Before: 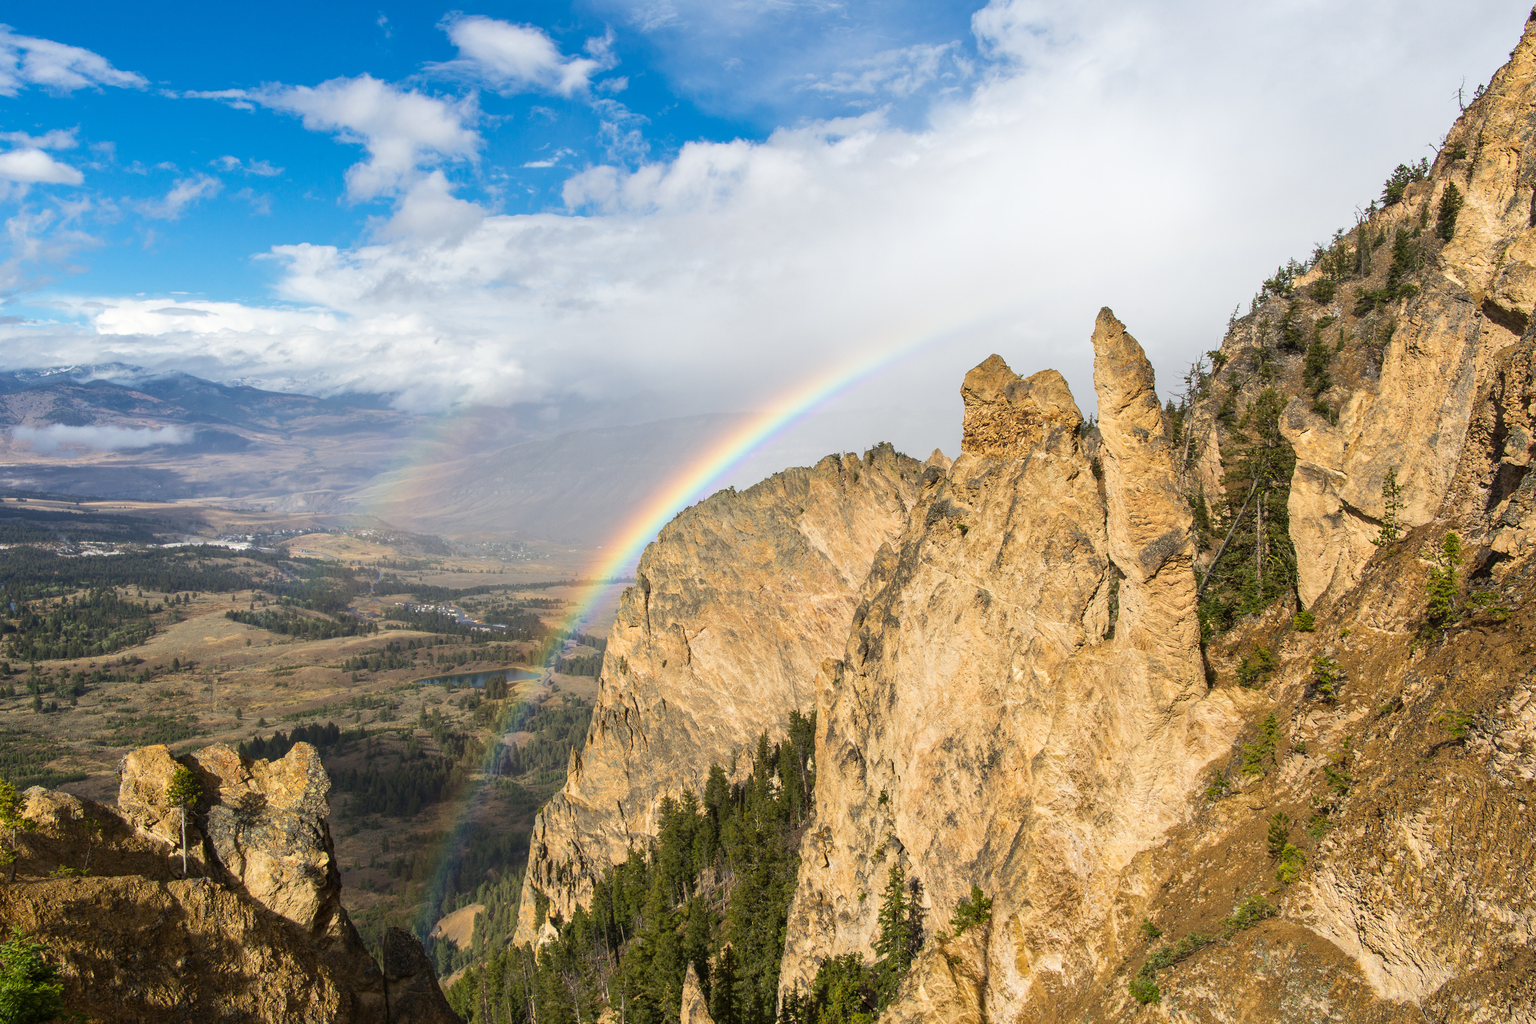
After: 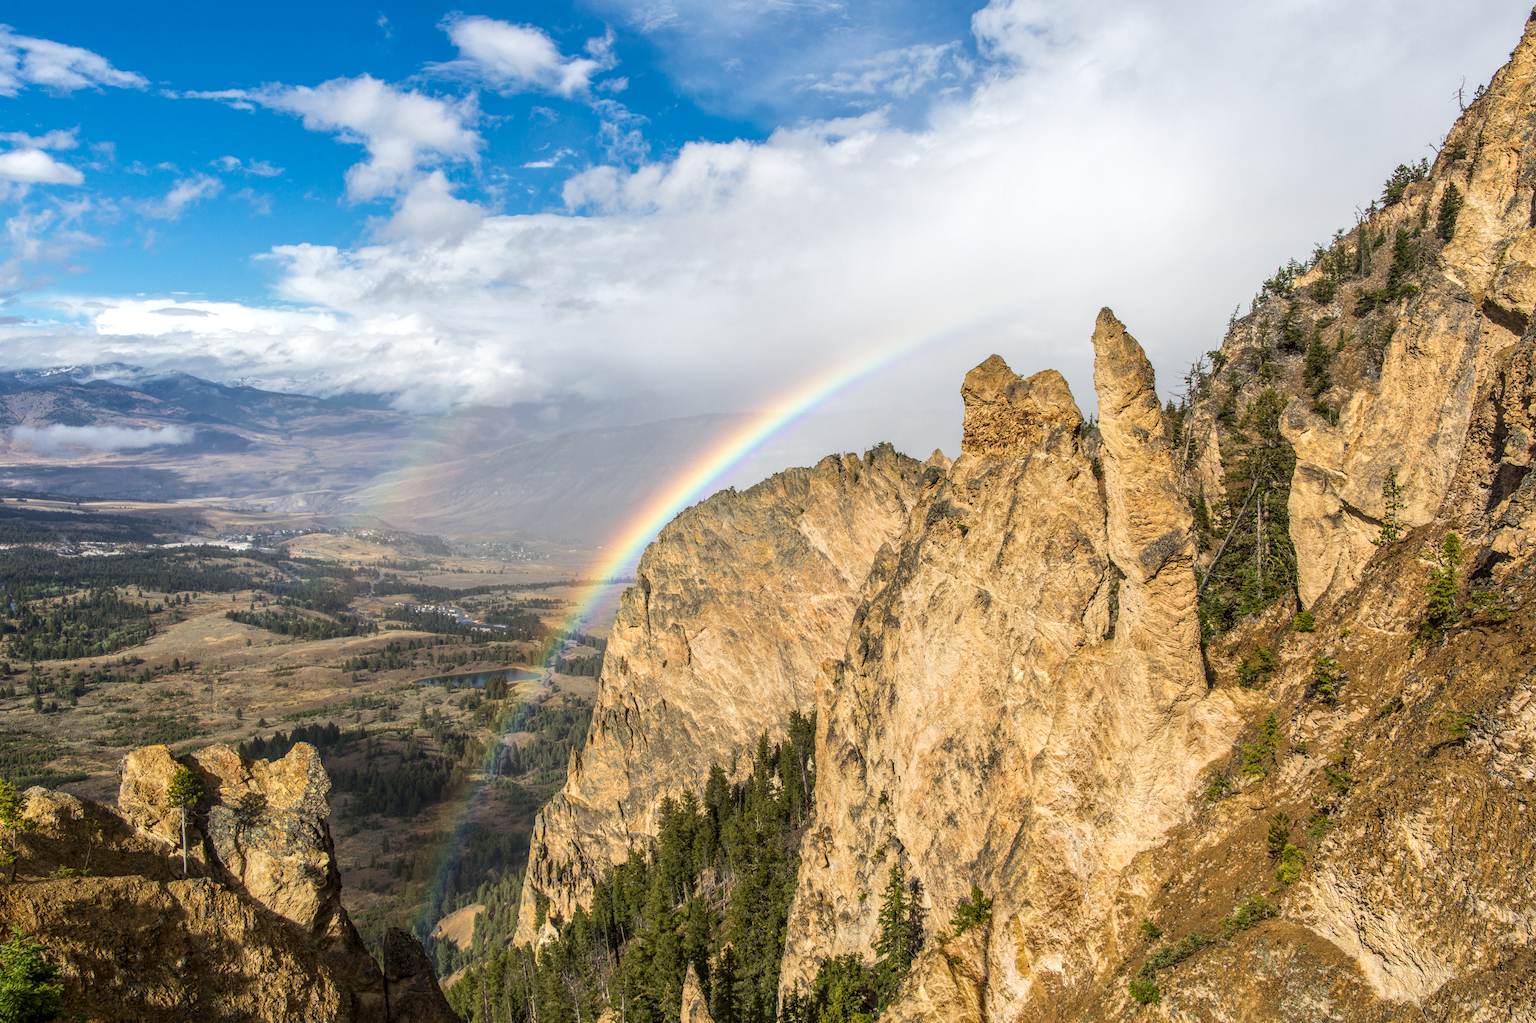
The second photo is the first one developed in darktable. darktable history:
local contrast: highlights 2%, shadows 3%, detail 134%
